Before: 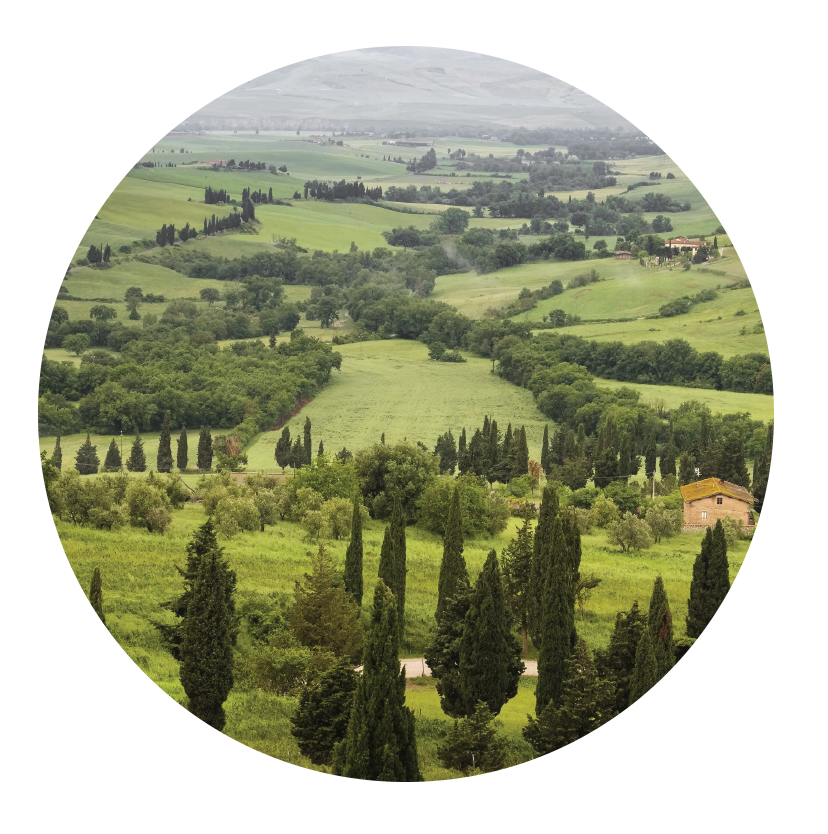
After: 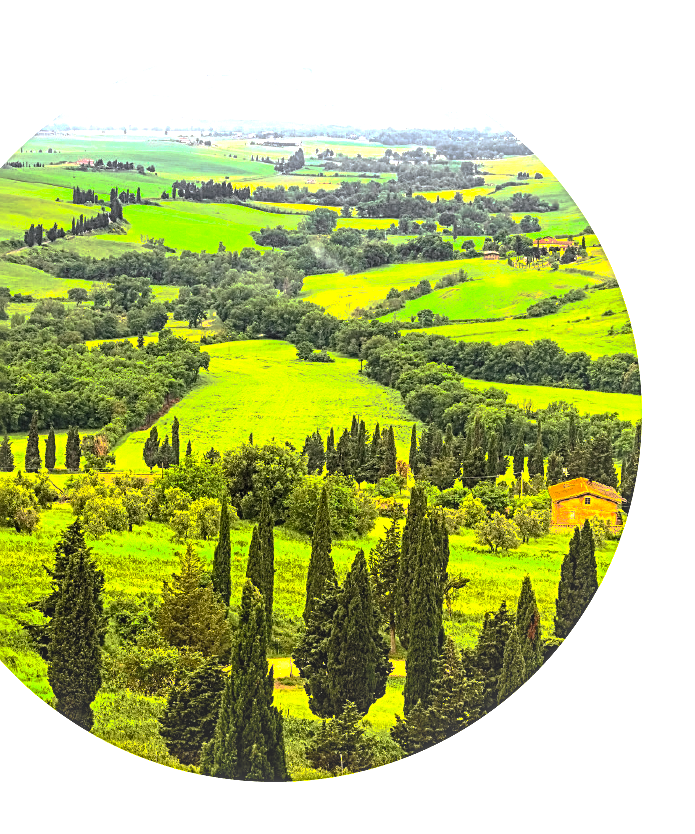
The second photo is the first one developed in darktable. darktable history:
base curve: curves: ch0 [(0, 0) (0.826, 0.587) (1, 1)], preserve colors none
crop: left 16.014%
local contrast: detail 130%
sharpen: radius 2.532, amount 0.618
tone equalizer: -8 EV -0.773 EV, -7 EV -0.723 EV, -6 EV -0.632 EV, -5 EV -0.39 EV, -3 EV 0.405 EV, -2 EV 0.6 EV, -1 EV 0.698 EV, +0 EV 0.742 EV, edges refinement/feathering 500, mask exposure compensation -1.57 EV, preserve details no
exposure: black level correction 0.005, exposure 0.411 EV, compensate highlight preservation false
contrast brightness saturation: contrast 0.201, brightness 0.196, saturation 0.811
